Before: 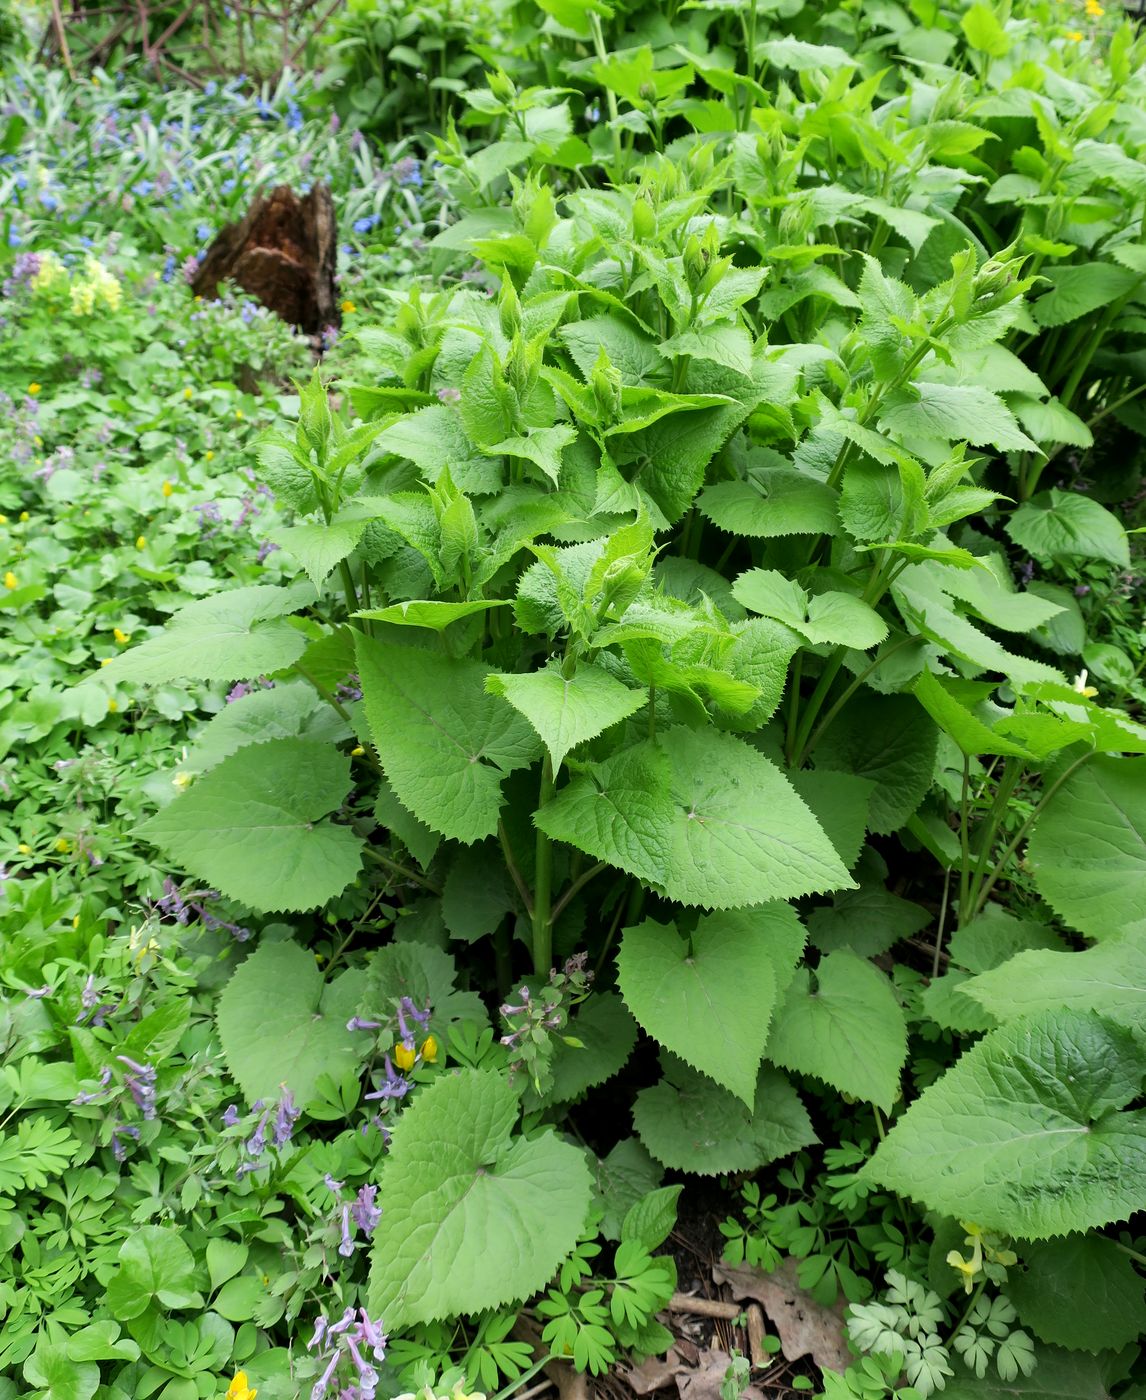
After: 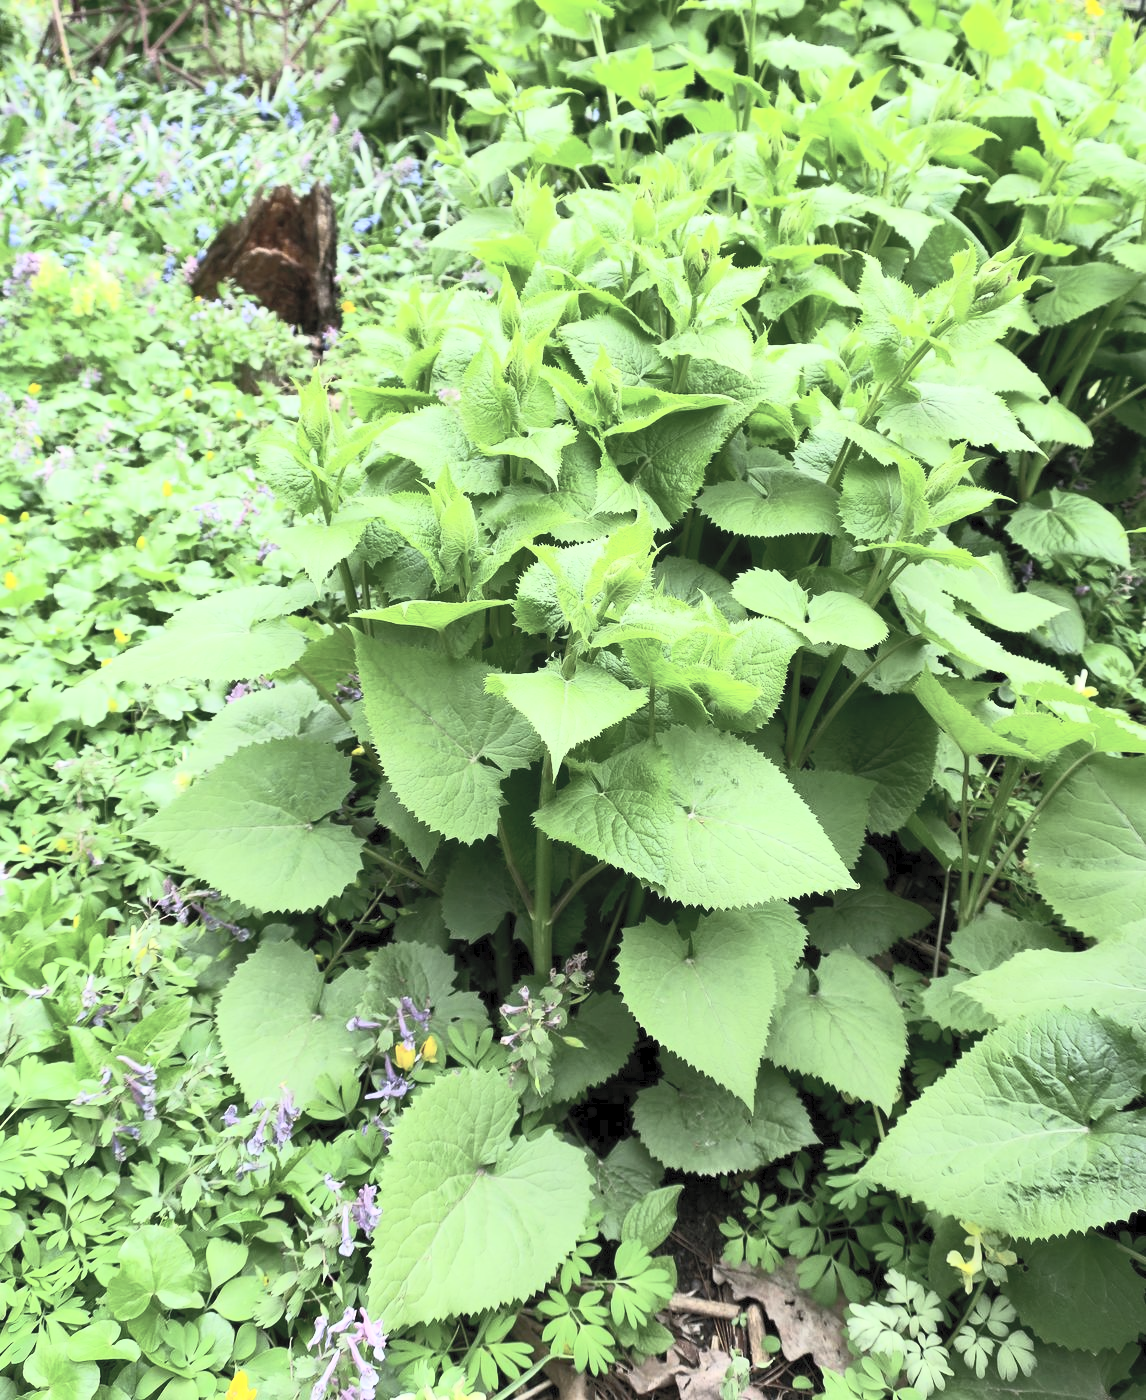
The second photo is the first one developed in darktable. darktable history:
contrast brightness saturation: contrast 0.565, brightness 0.569, saturation -0.335
shadows and highlights: on, module defaults
